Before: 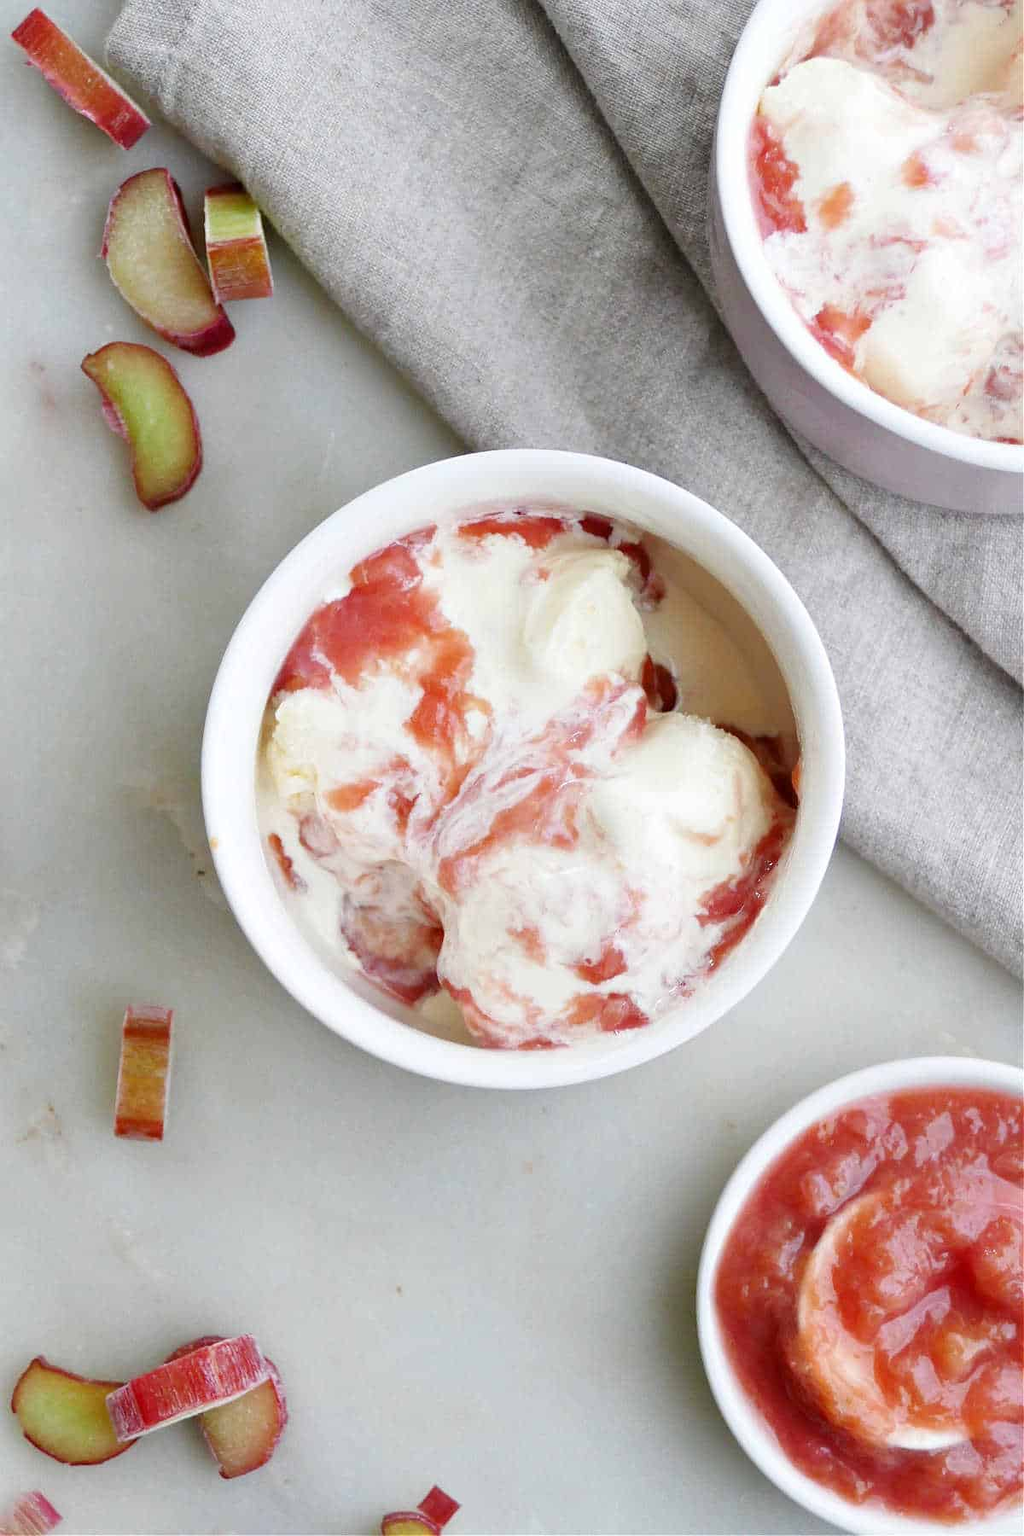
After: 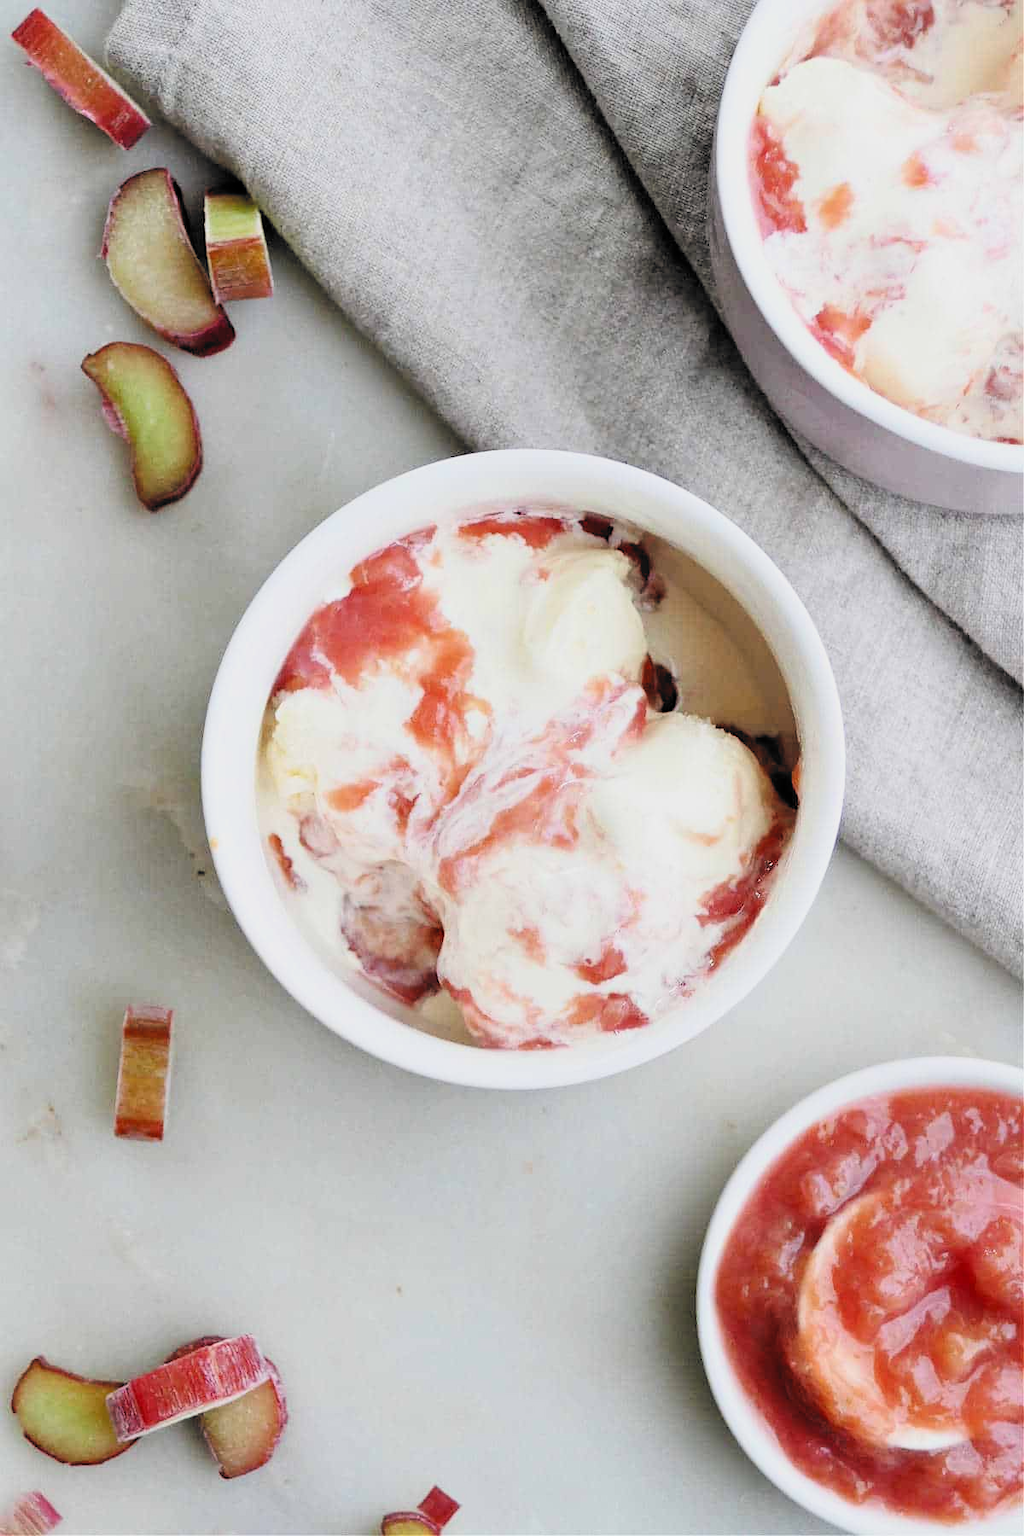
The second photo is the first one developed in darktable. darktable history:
contrast brightness saturation: contrast 0.049
filmic rgb: black relative exposure -5.06 EV, white relative exposure 3.52 EV, hardness 3.16, contrast 1.391, highlights saturation mix -49.36%, color science v6 (2022)
